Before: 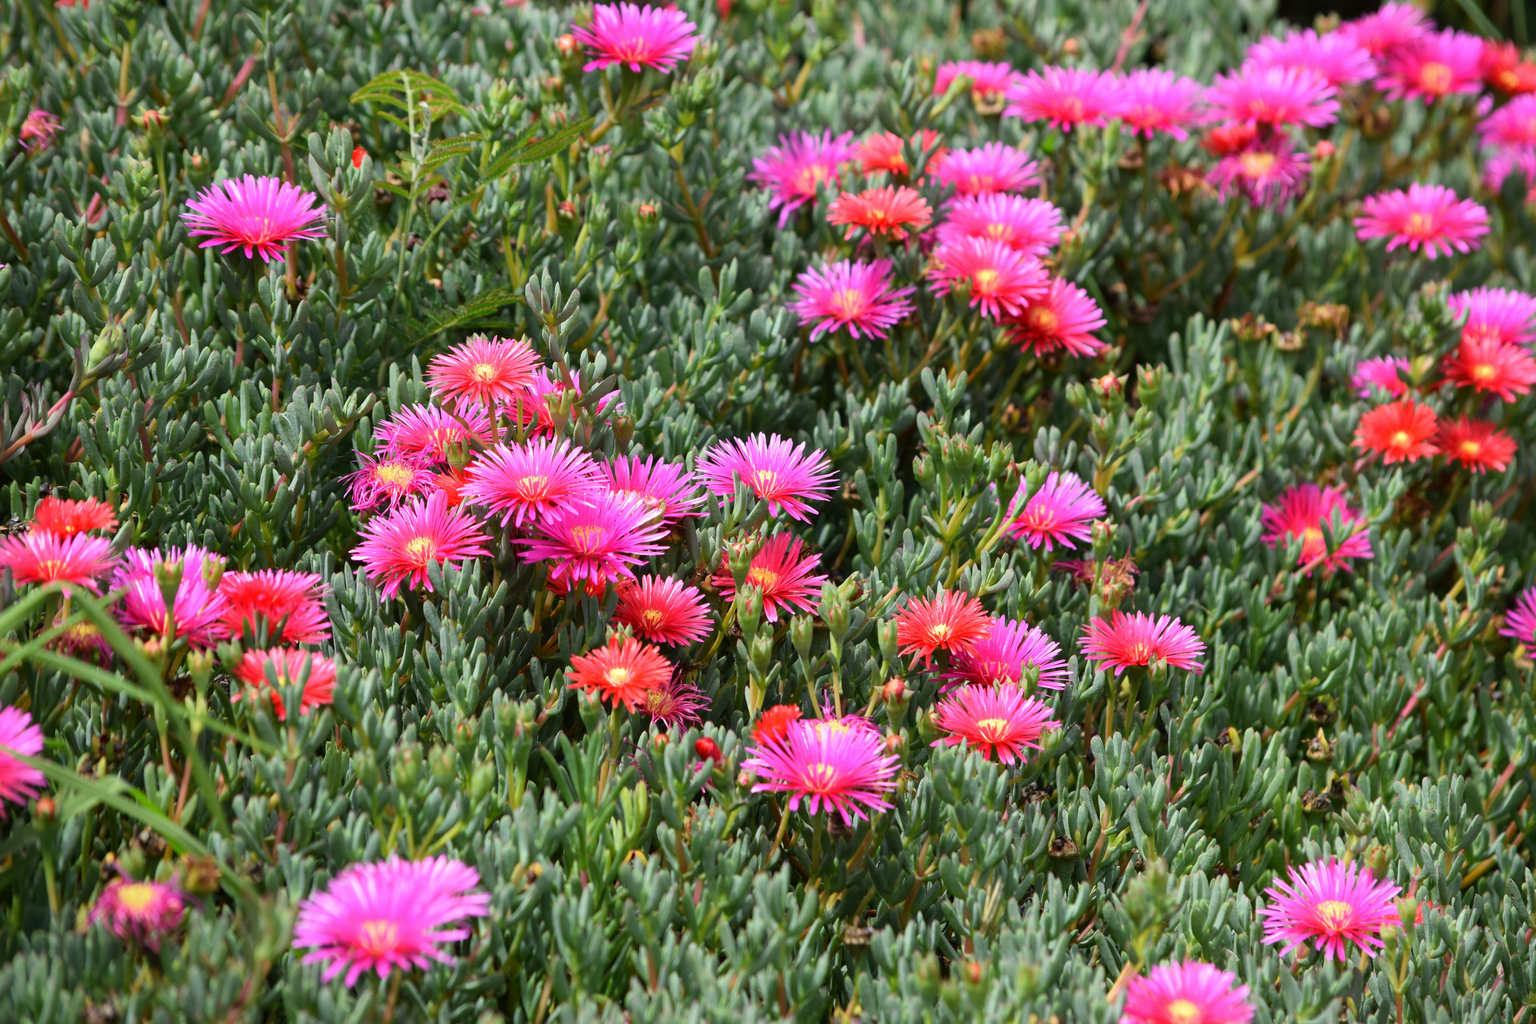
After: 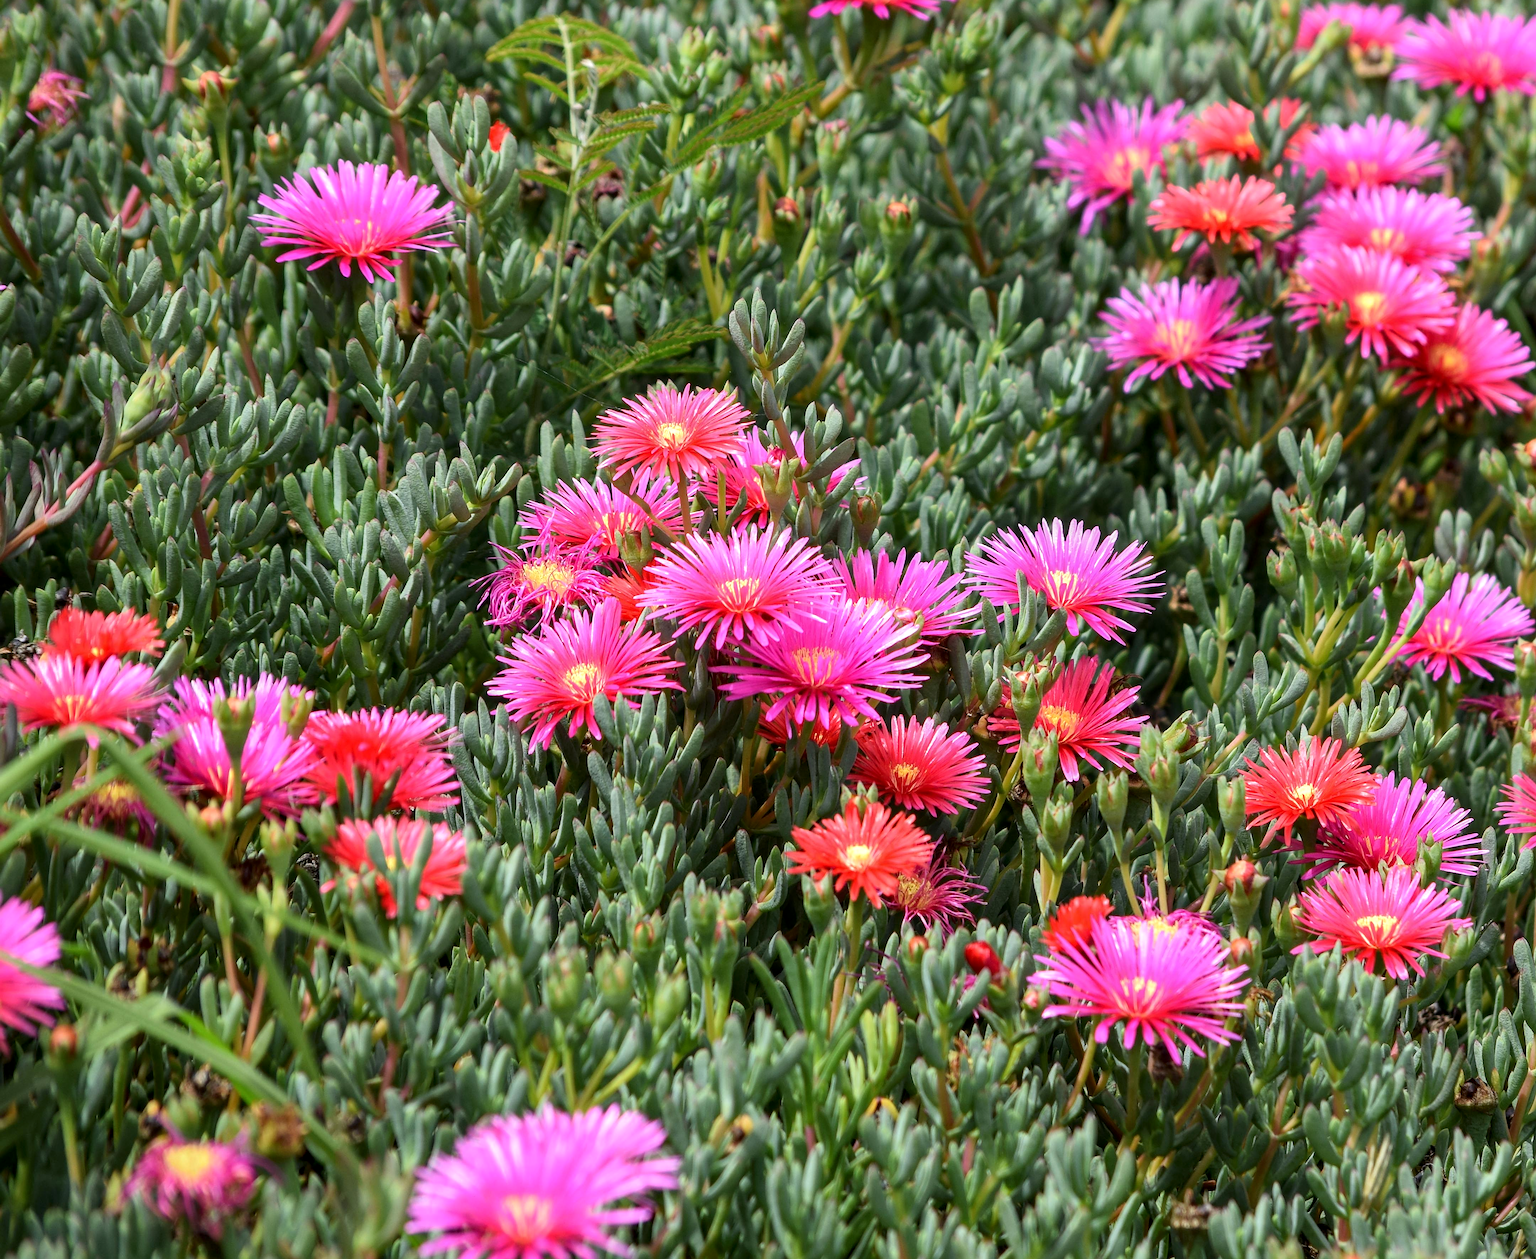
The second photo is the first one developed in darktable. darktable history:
crop: top 5.799%, right 27.905%, bottom 5.514%
local contrast: on, module defaults
sharpen: on, module defaults
